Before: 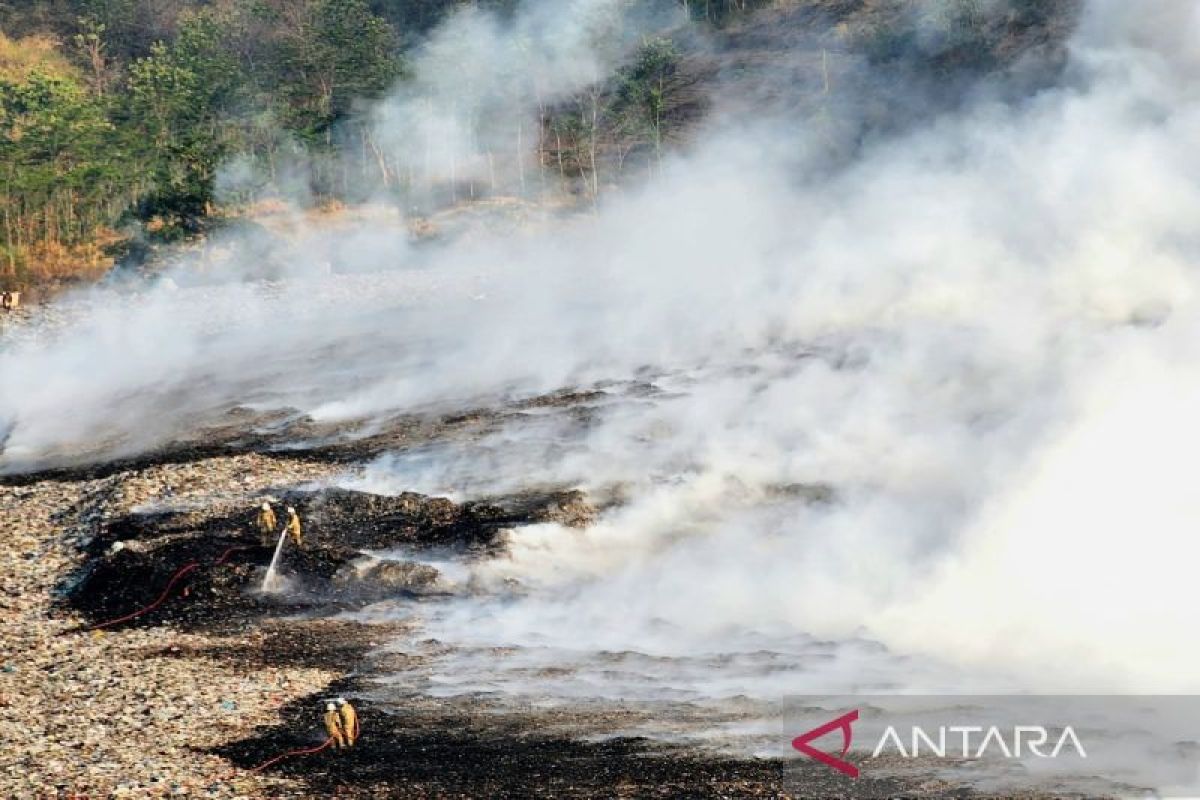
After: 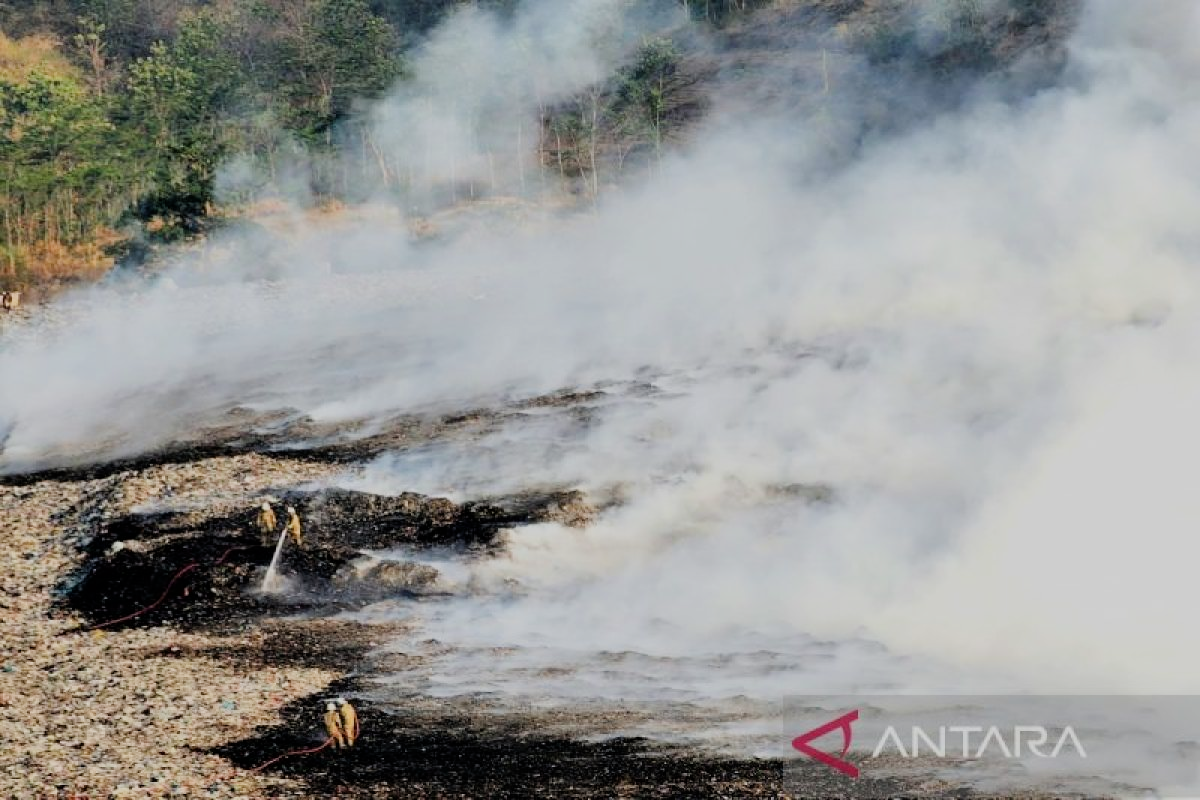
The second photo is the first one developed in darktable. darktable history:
filmic rgb: black relative exposure -8.38 EV, white relative exposure 4.68 EV, hardness 3.8, iterations of high-quality reconstruction 0
